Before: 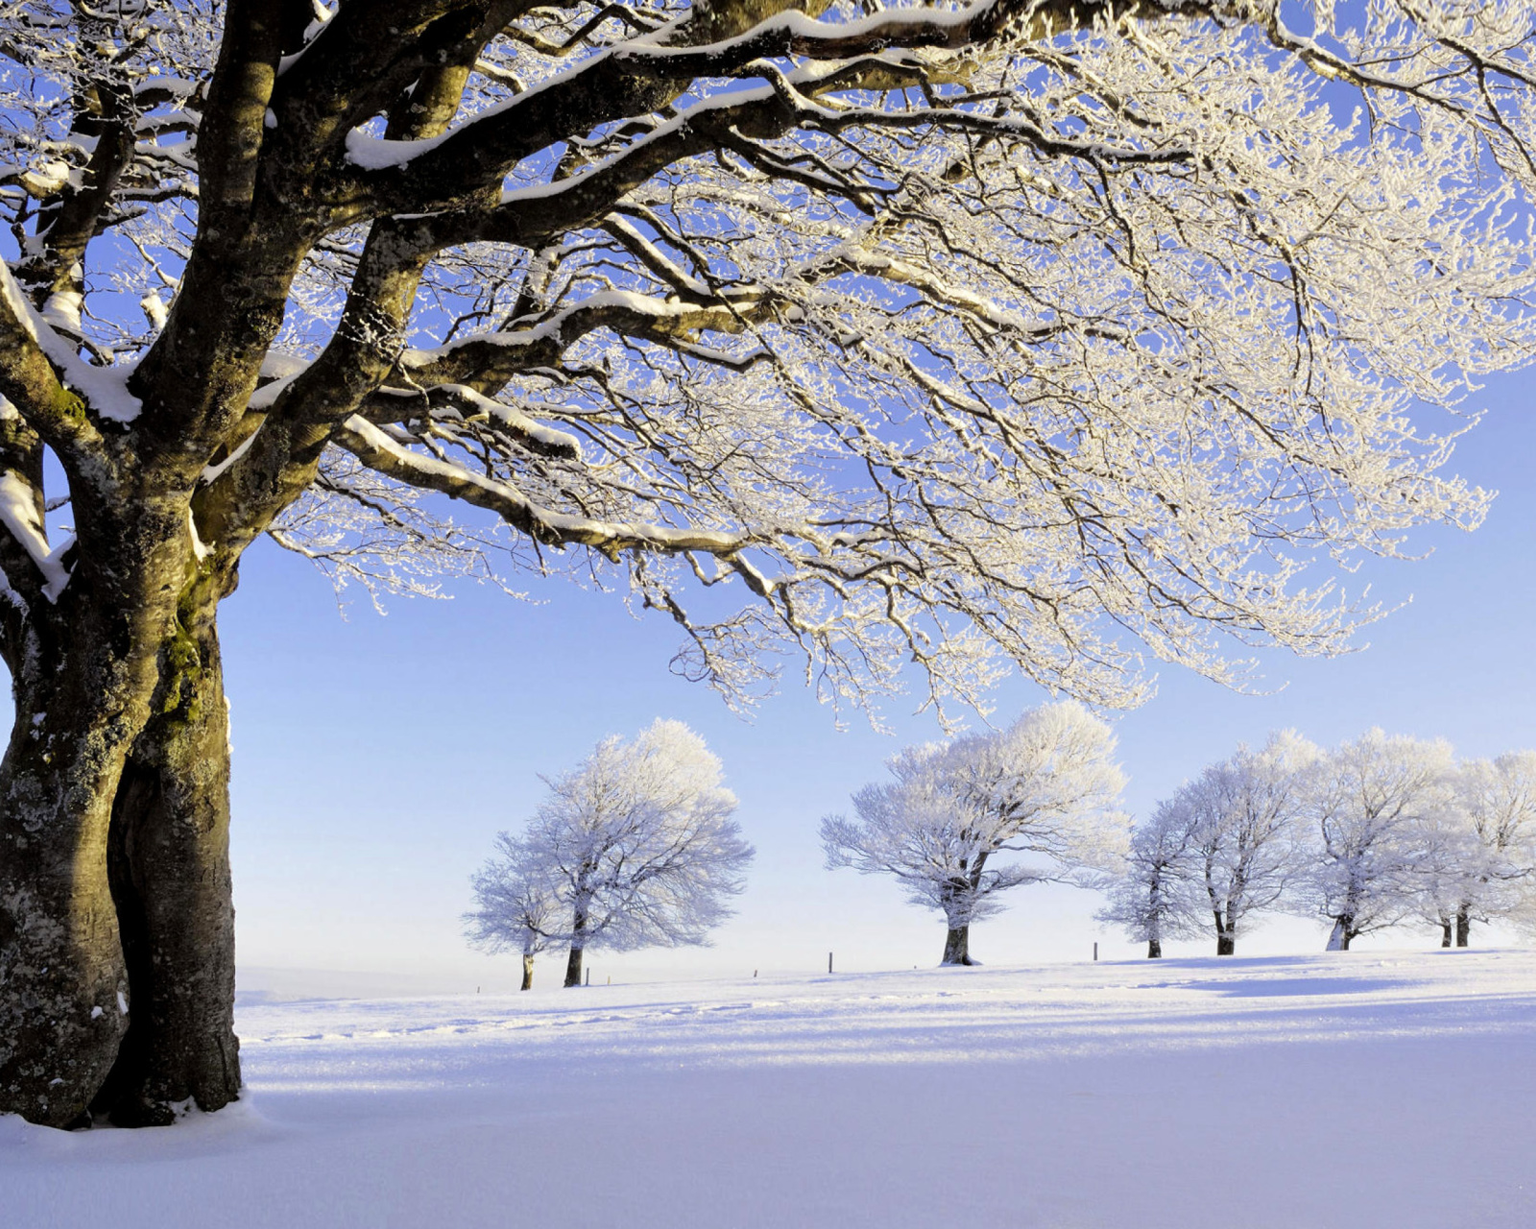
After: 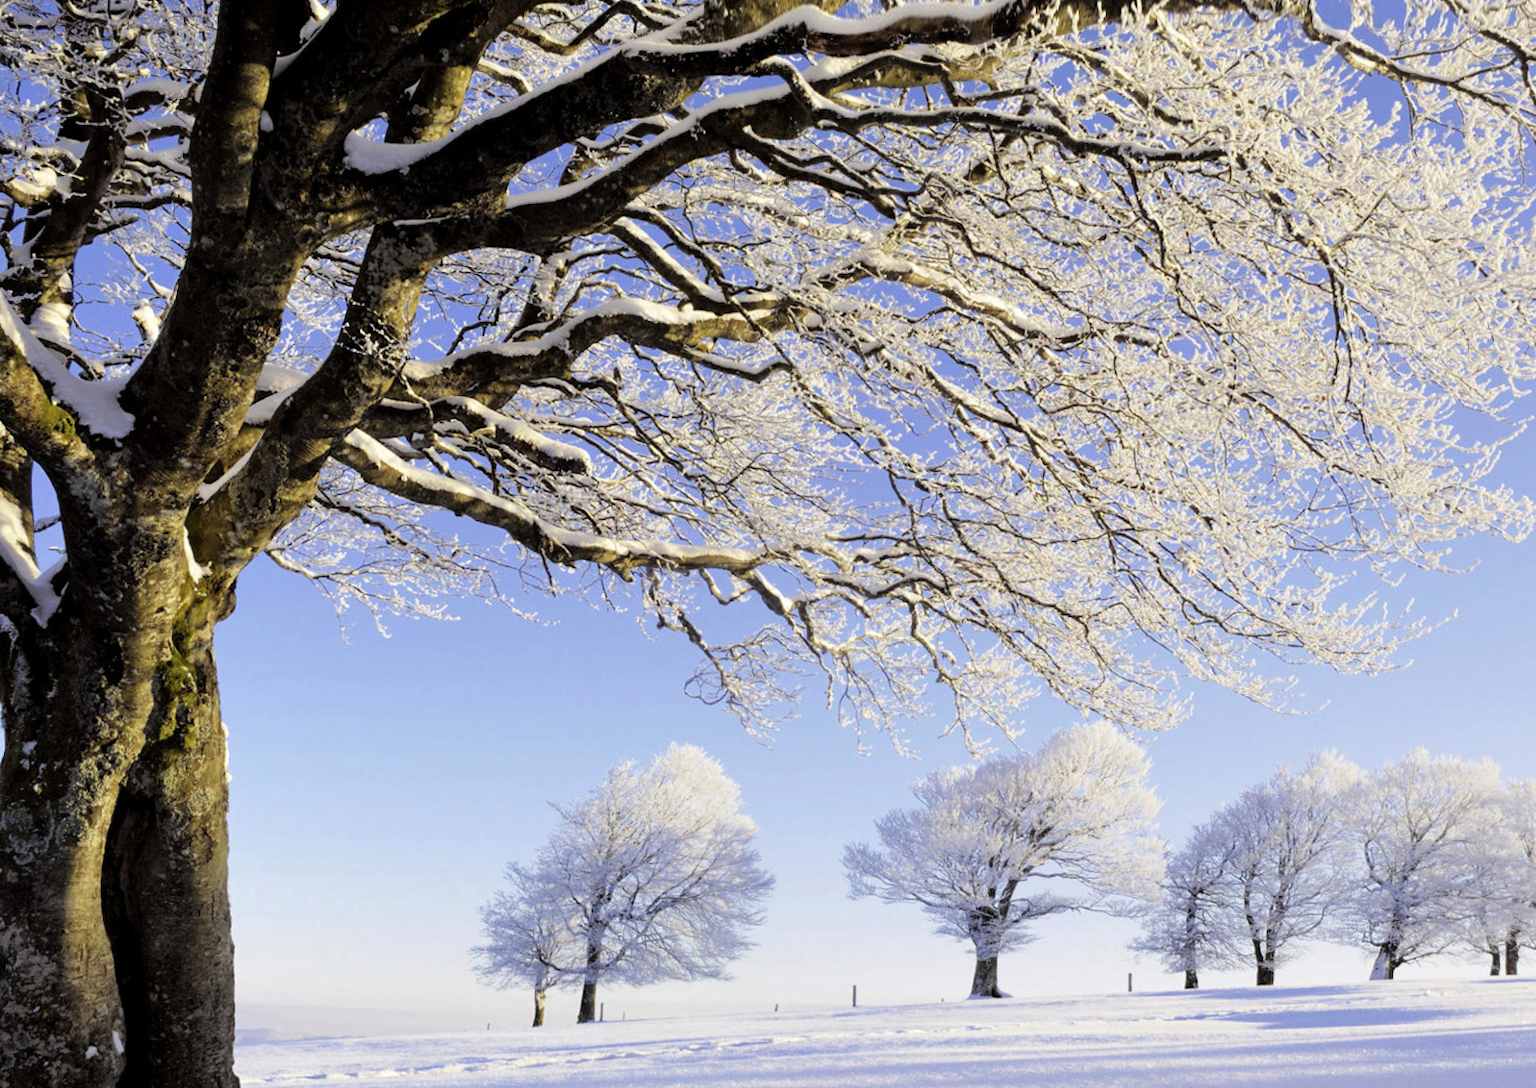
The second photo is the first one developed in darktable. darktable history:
crop and rotate: angle 0.375°, left 0.402%, right 2.67%, bottom 14.138%
contrast brightness saturation: saturation -0.048
